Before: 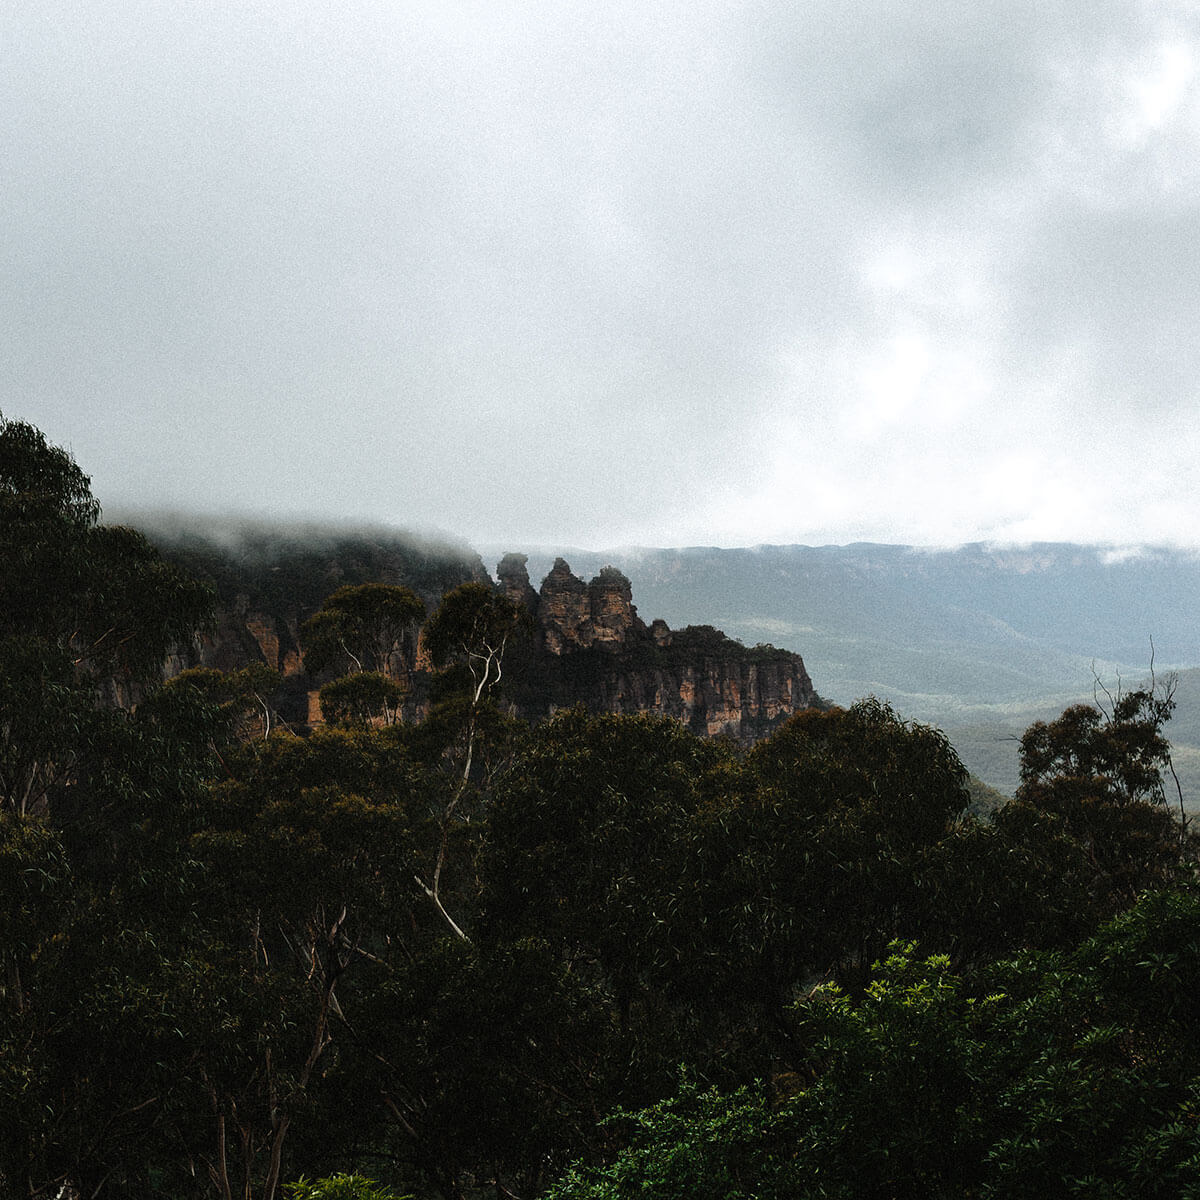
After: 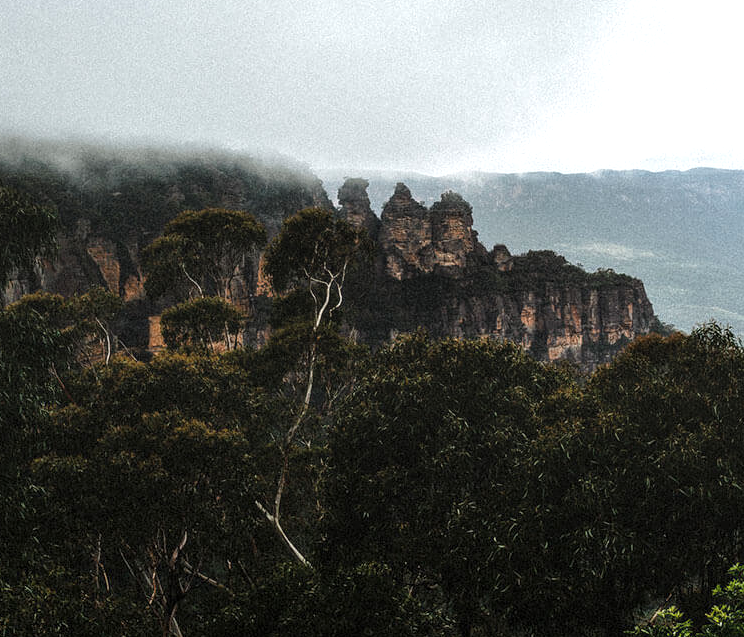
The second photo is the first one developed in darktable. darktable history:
crop: left 13.312%, top 31.28%, right 24.627%, bottom 15.582%
local contrast: on, module defaults
exposure: exposure 0.3 EV, compensate highlight preservation false
